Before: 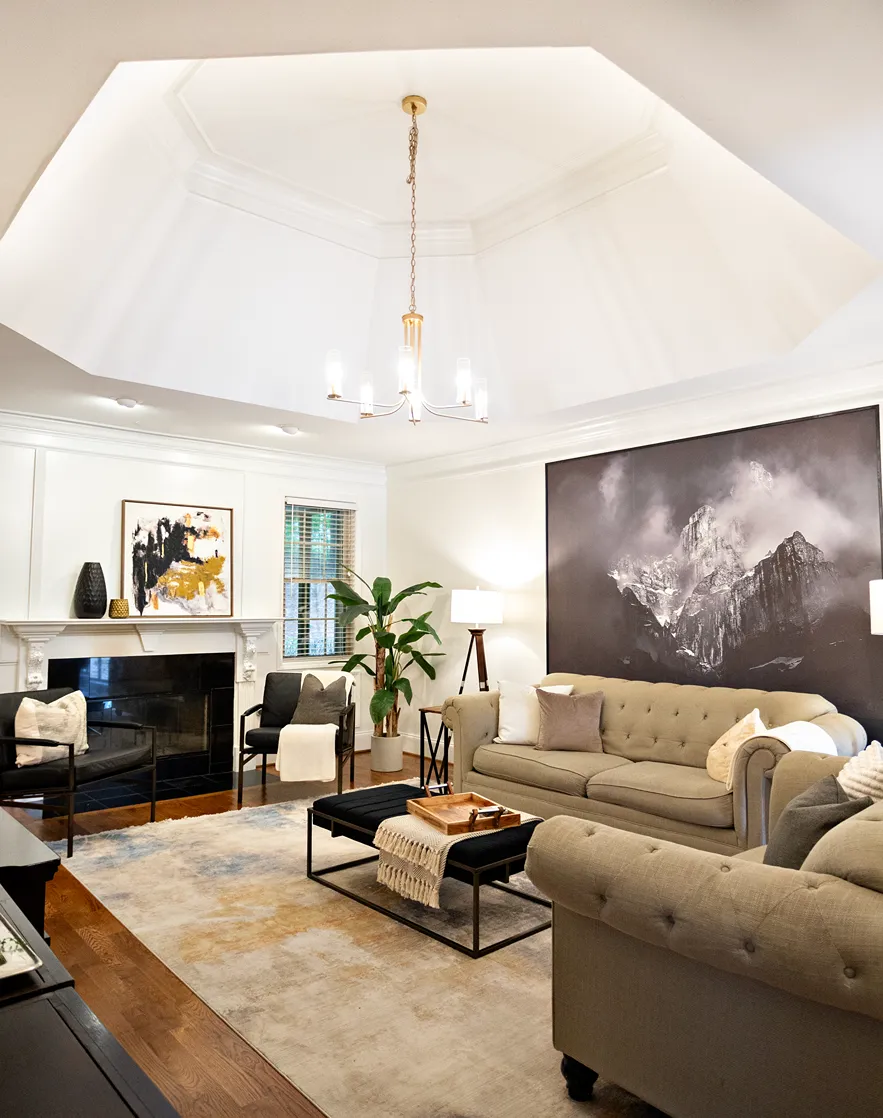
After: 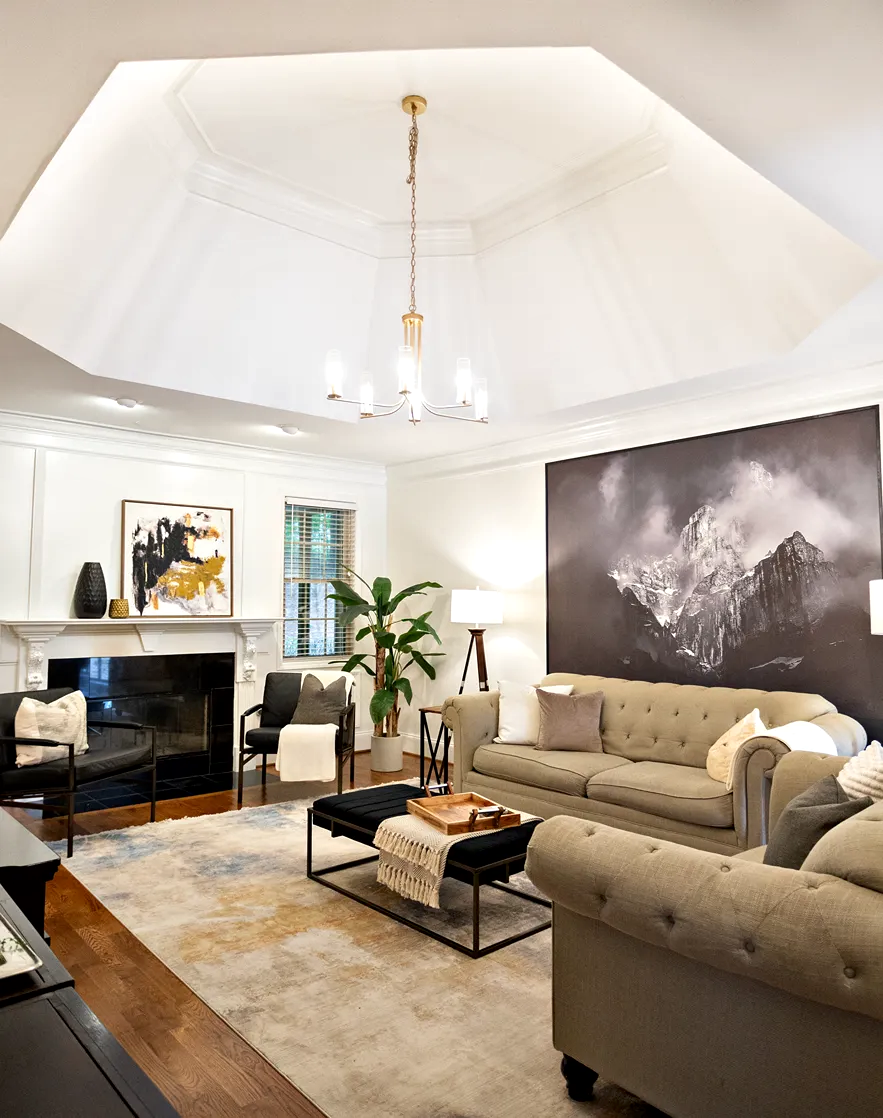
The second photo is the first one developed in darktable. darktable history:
local contrast: mode bilateral grid, contrast 26, coarseness 49, detail 123%, midtone range 0.2
